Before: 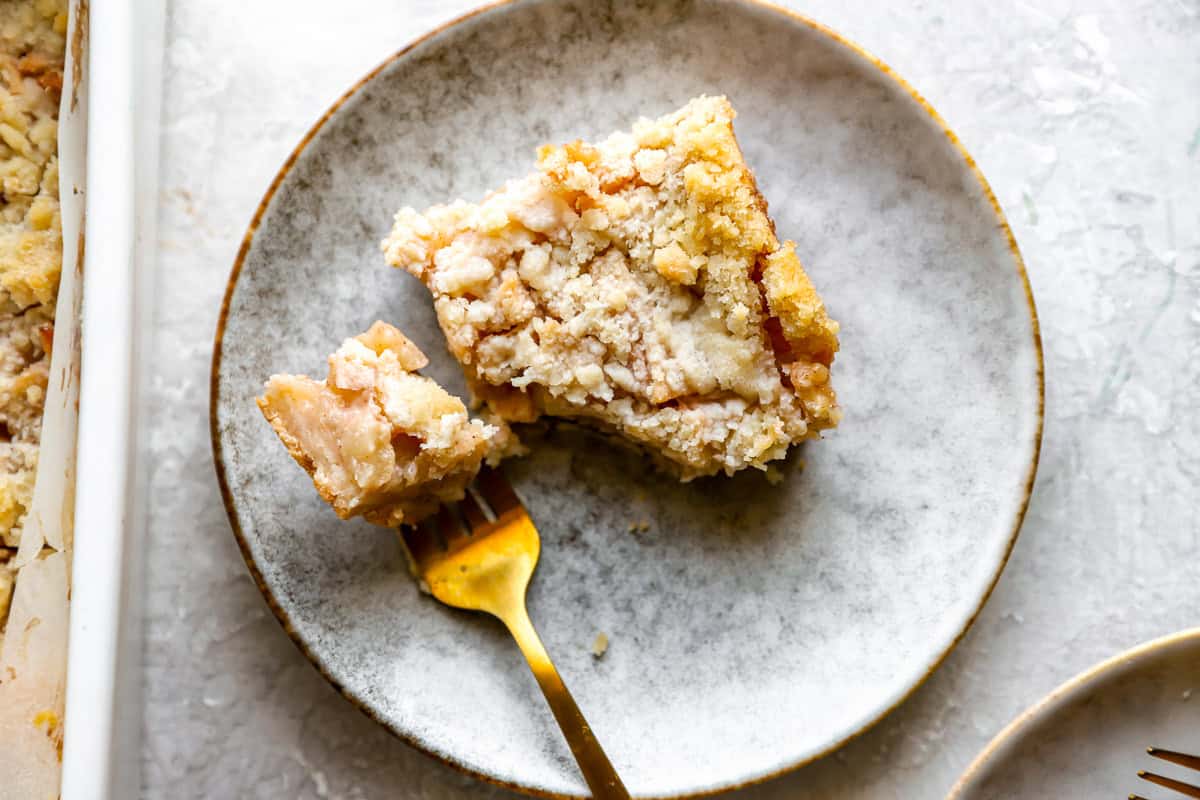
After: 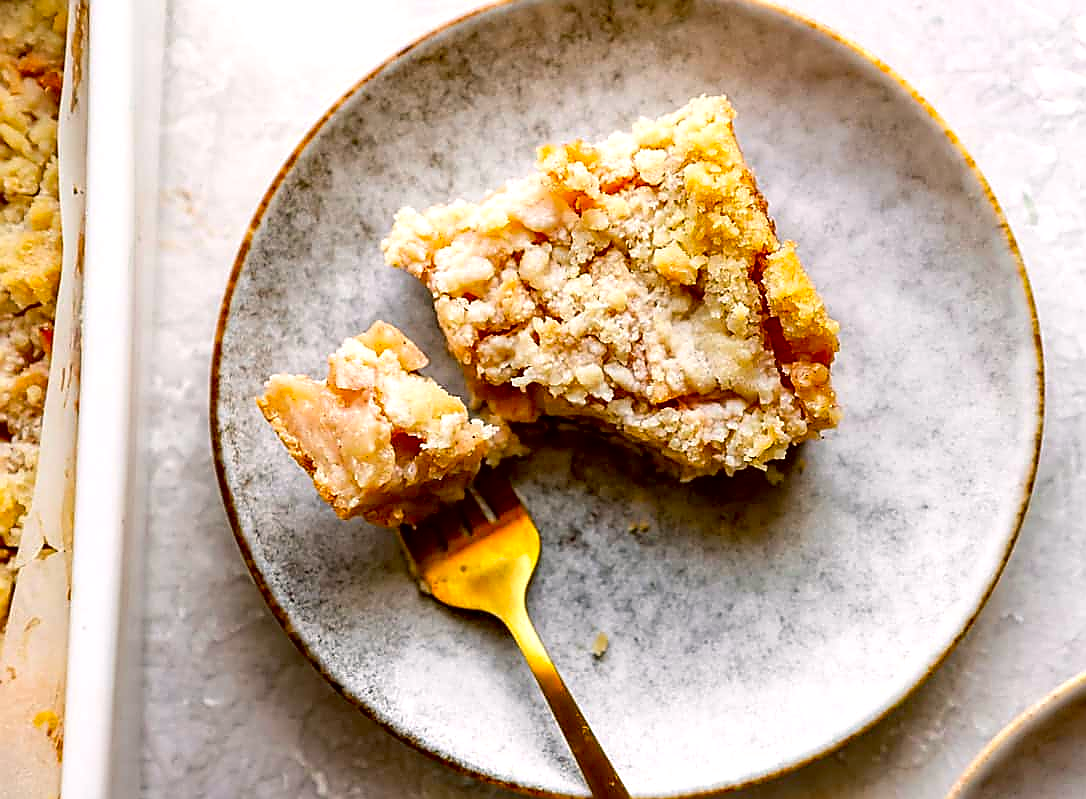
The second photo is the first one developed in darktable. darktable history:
exposure: black level correction 0.008, exposure 0.098 EV, compensate highlight preservation false
crop: right 9.492%, bottom 0.023%
color correction: highlights a* 3.27, highlights b* 1.73, saturation 1.22
contrast brightness saturation: contrast 0.039, saturation 0.067
sharpen: radius 1.414, amount 1.258, threshold 0.64
